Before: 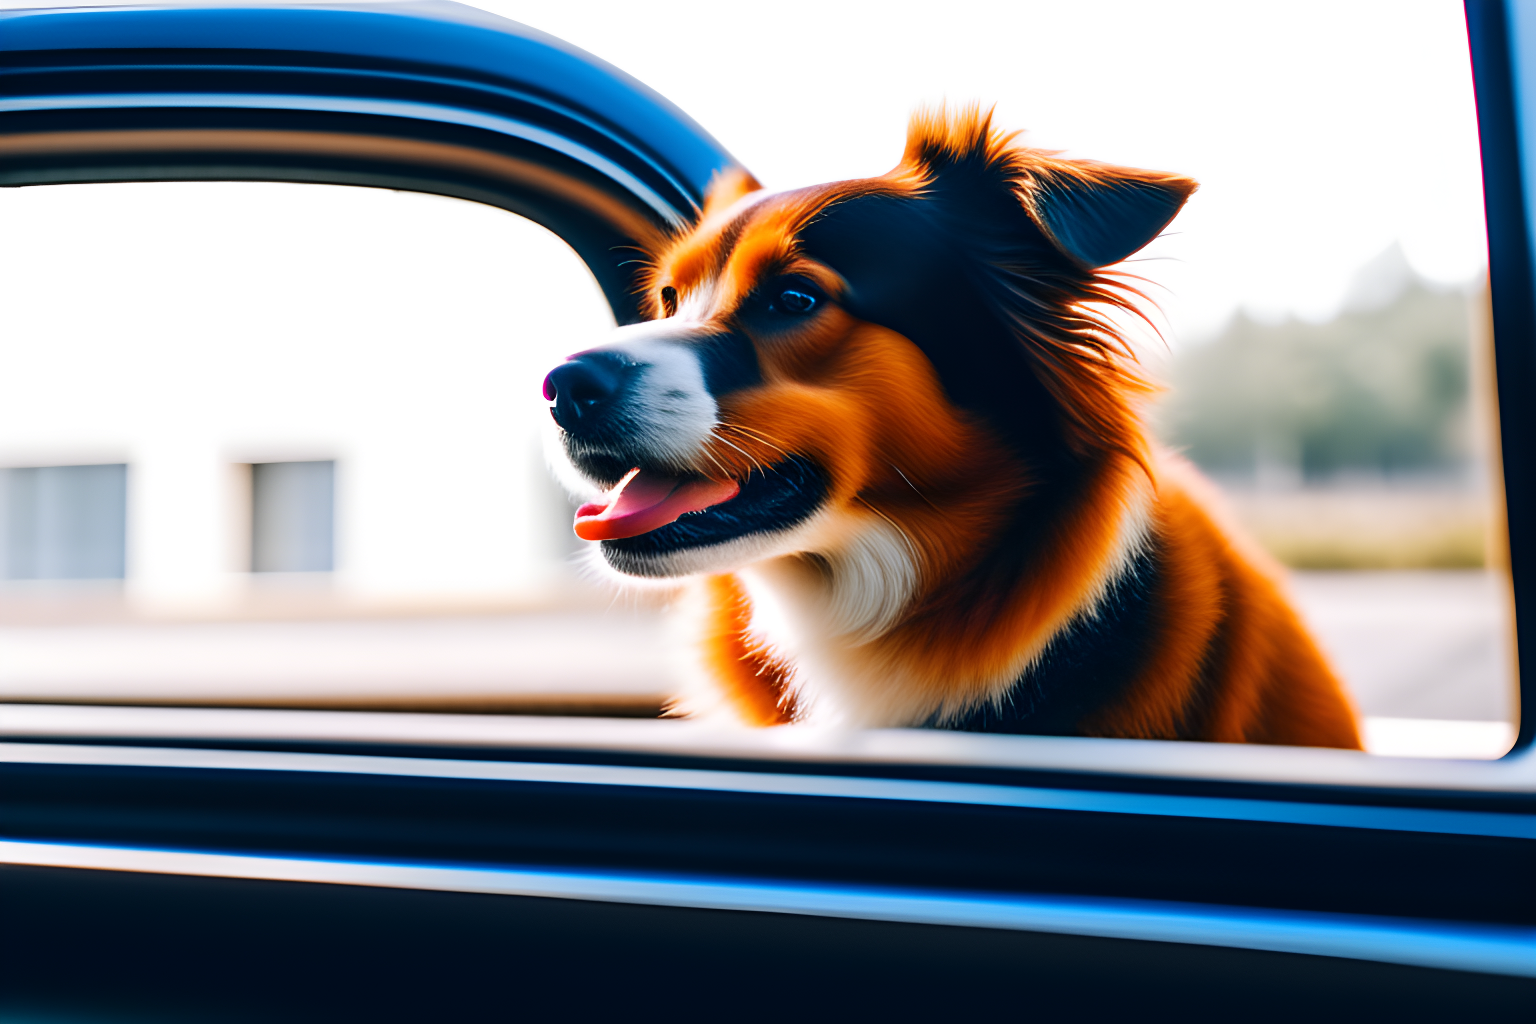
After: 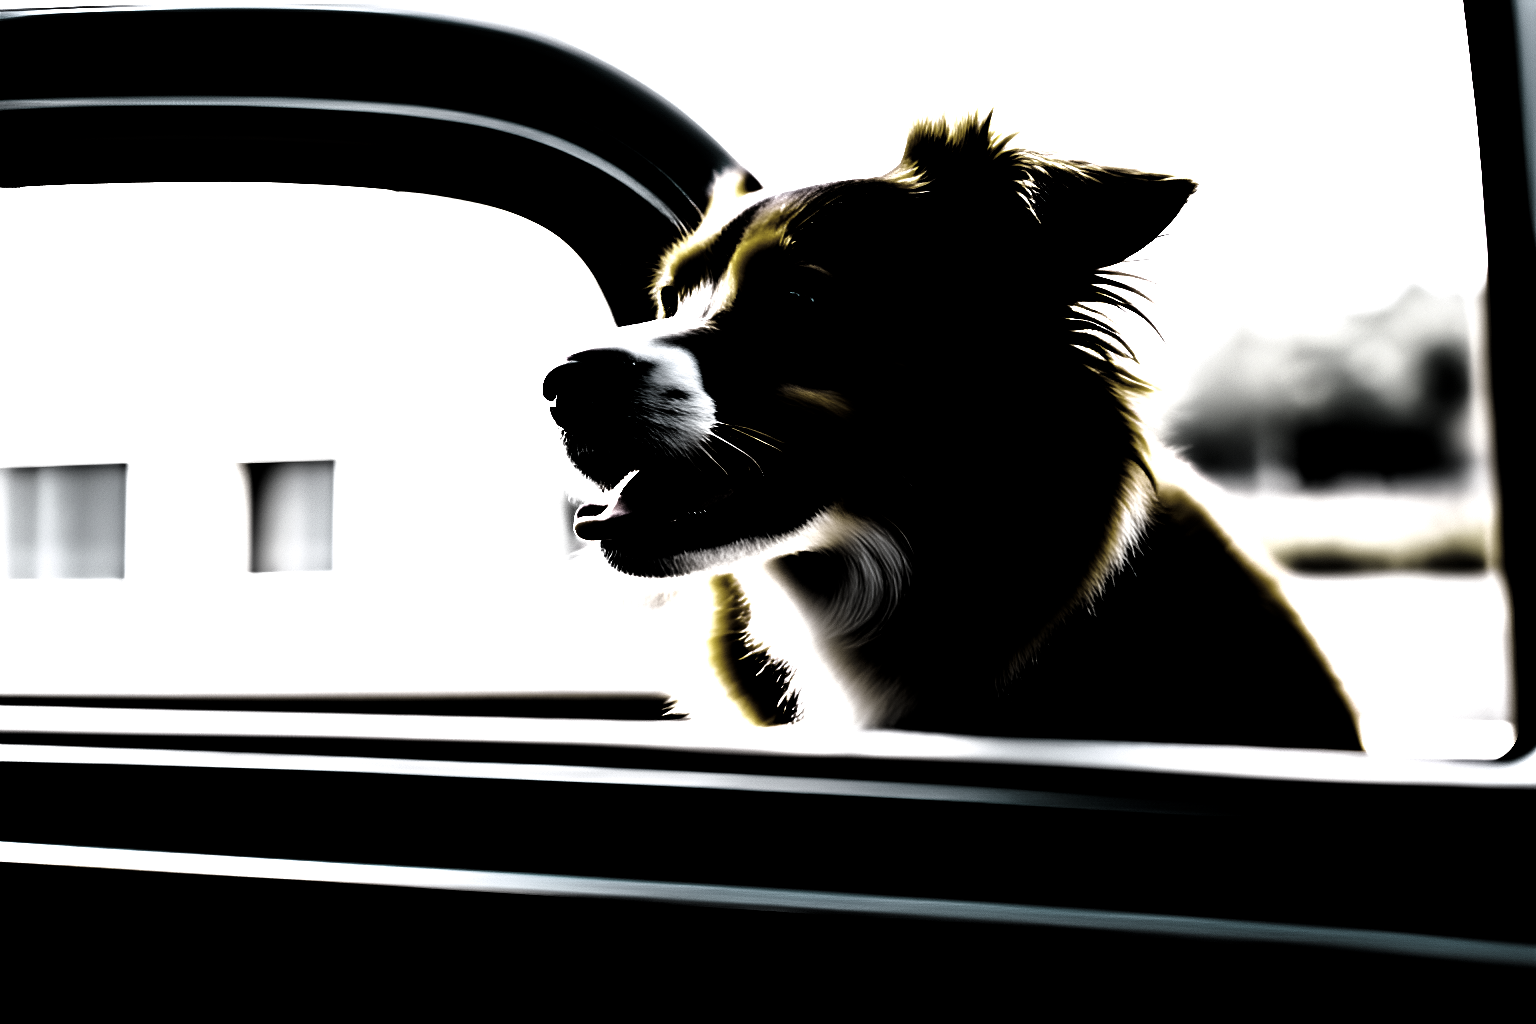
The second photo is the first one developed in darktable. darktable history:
contrast brightness saturation: brightness -0.09
exposure: black level correction 0, exposure 0.7 EV, compensate exposure bias true, compensate highlight preservation false
levels: levels [0.721, 0.937, 0.997]
local contrast: mode bilateral grid, contrast 100, coarseness 100, detail 108%, midtone range 0.2
base curve: curves: ch0 [(0, 0) (0.028, 0.03) (0.121, 0.232) (0.46, 0.748) (0.859, 0.968) (1, 1)], preserve colors none
